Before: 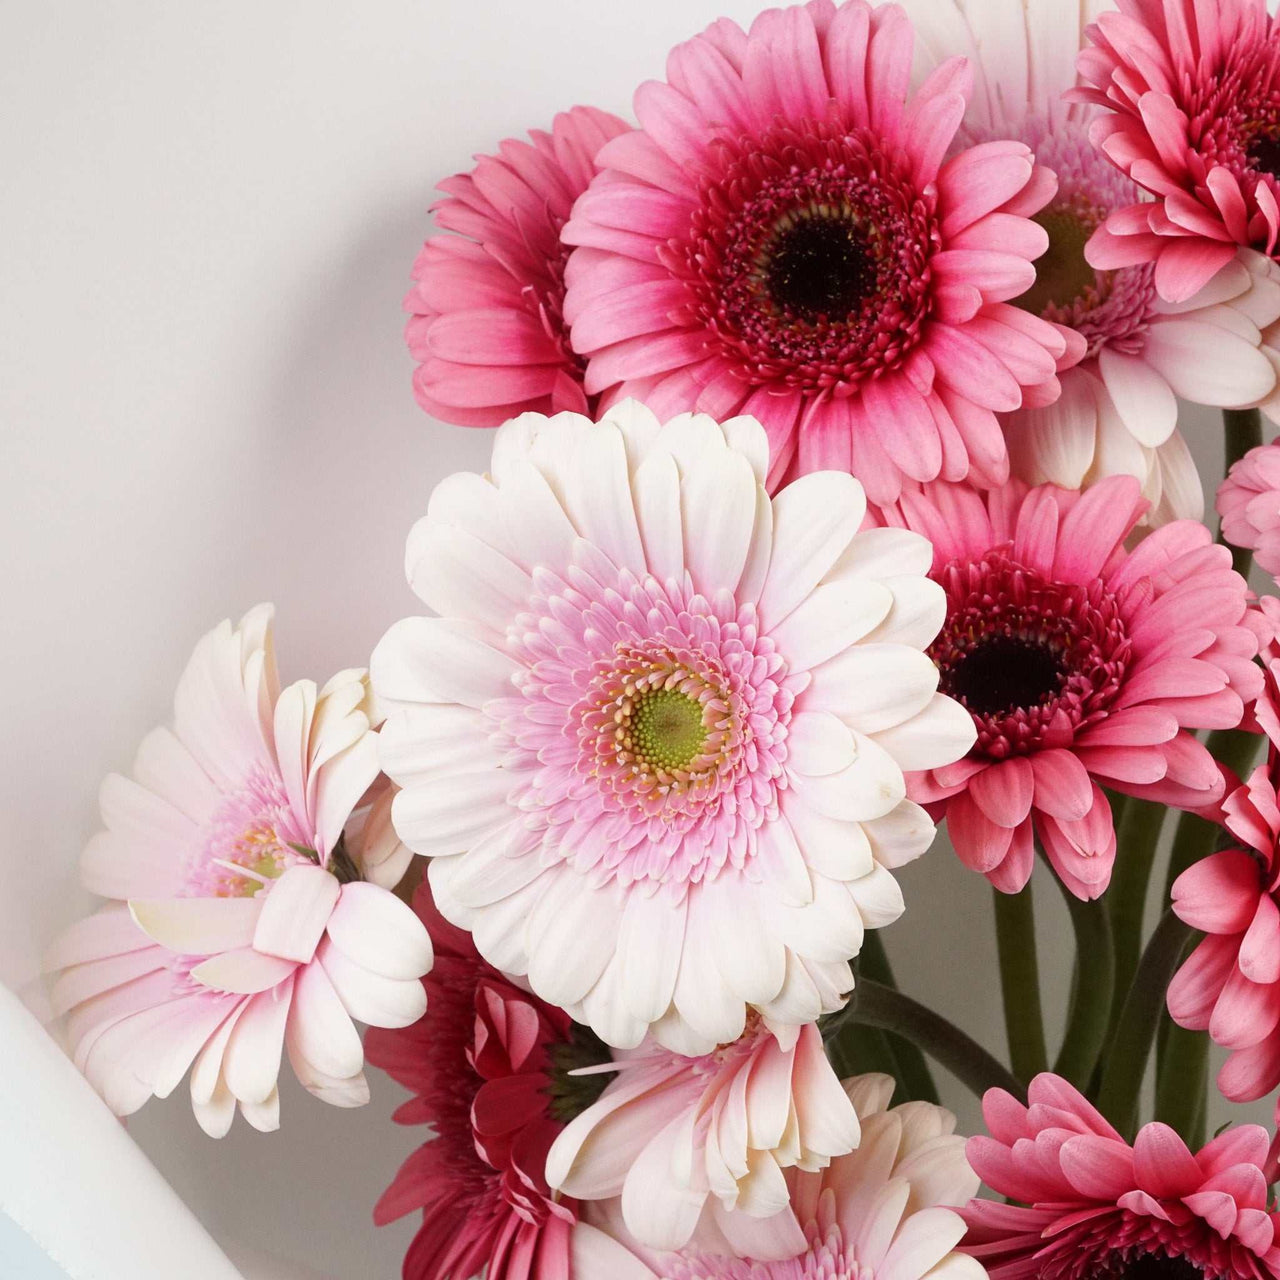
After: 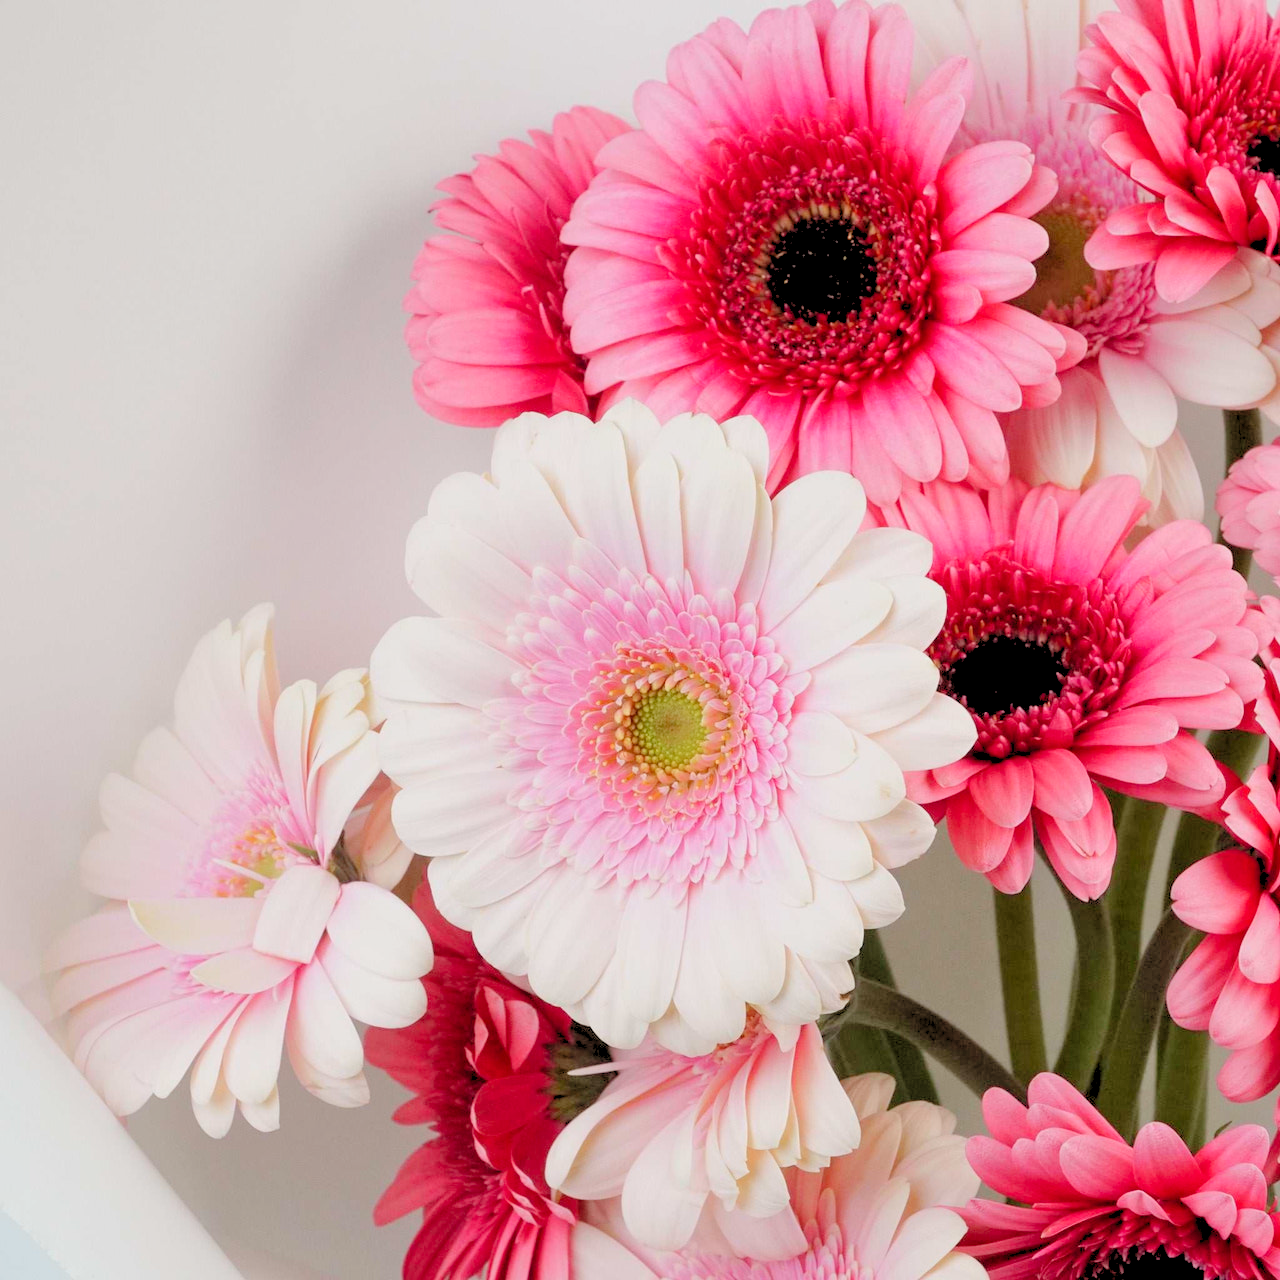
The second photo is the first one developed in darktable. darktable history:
levels: levels [0.093, 0.434, 0.988]
tone equalizer: -8 EV 0.25 EV, -7 EV 0.417 EV, -6 EV 0.417 EV, -5 EV 0.25 EV, -3 EV -0.25 EV, -2 EV -0.417 EV, -1 EV -0.417 EV, +0 EV -0.25 EV, edges refinement/feathering 500, mask exposure compensation -1.57 EV, preserve details guided filter
